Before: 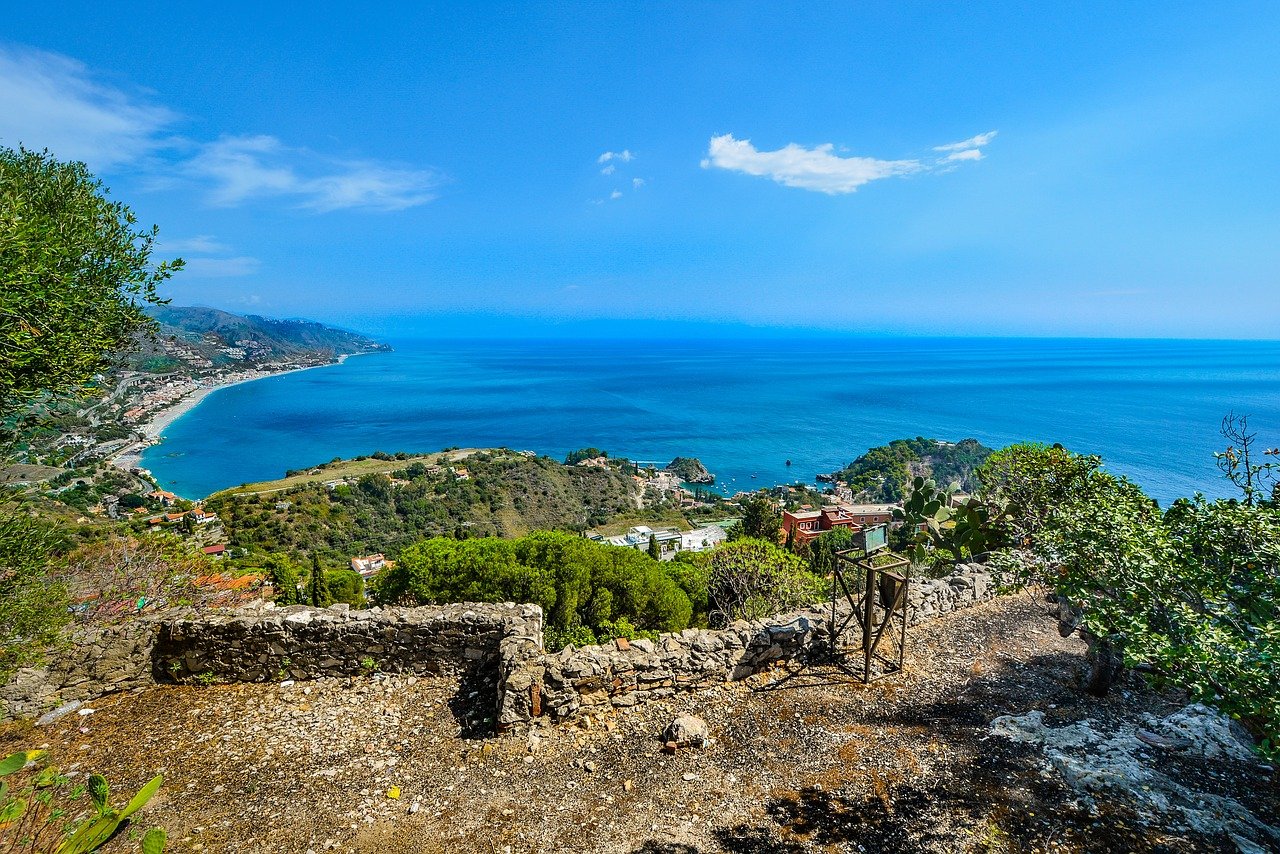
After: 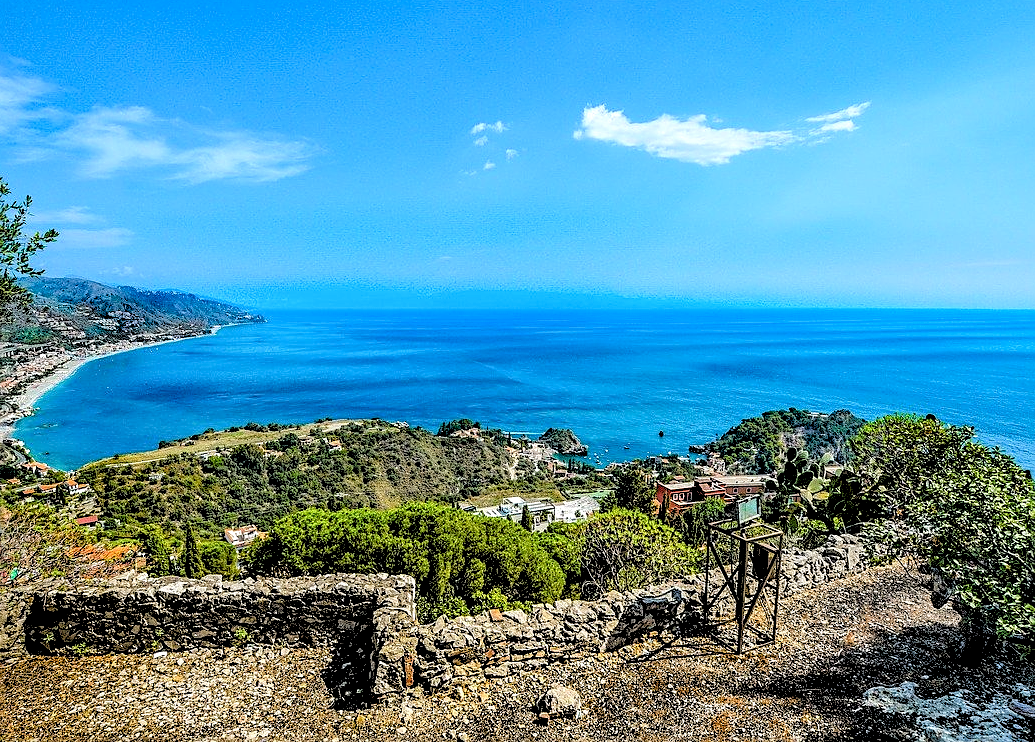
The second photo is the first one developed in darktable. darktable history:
sharpen: on, module defaults
crop: left 9.929%, top 3.475%, right 9.188%, bottom 9.529%
rgb levels: levels [[0.027, 0.429, 0.996], [0, 0.5, 1], [0, 0.5, 1]]
exposure: exposure -0.153 EV, compensate highlight preservation false
local contrast: highlights 60%, shadows 60%, detail 160%
